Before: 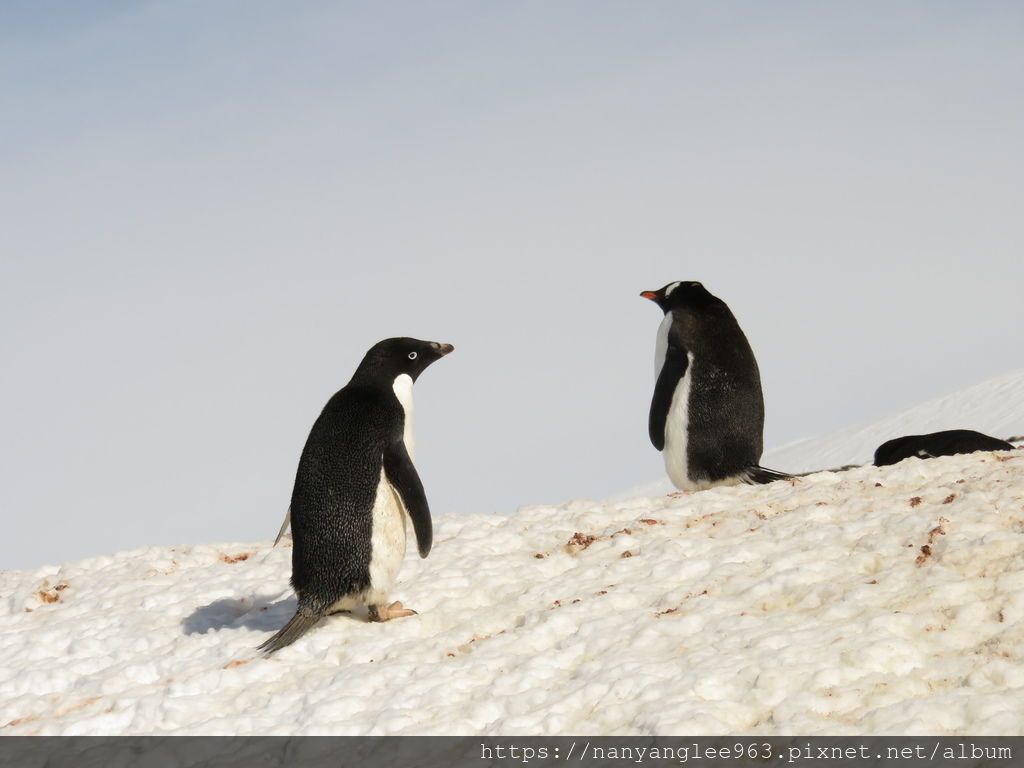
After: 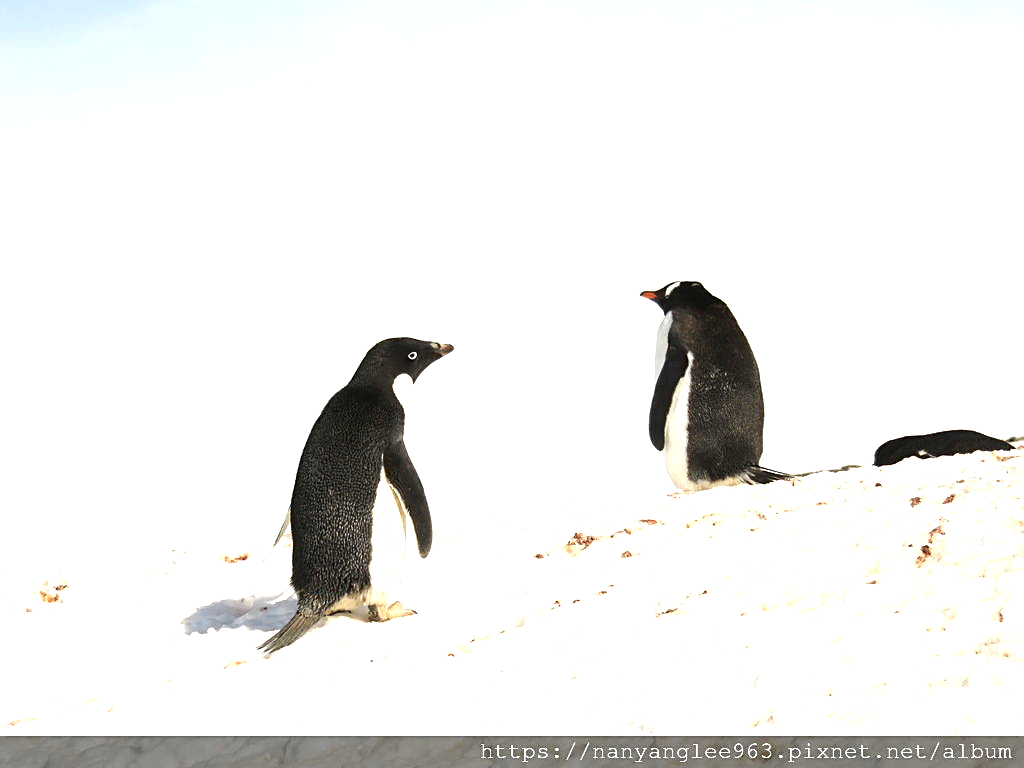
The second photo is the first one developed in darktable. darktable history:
sharpen: on, module defaults
exposure: exposure 1.15 EV, compensate highlight preservation false
